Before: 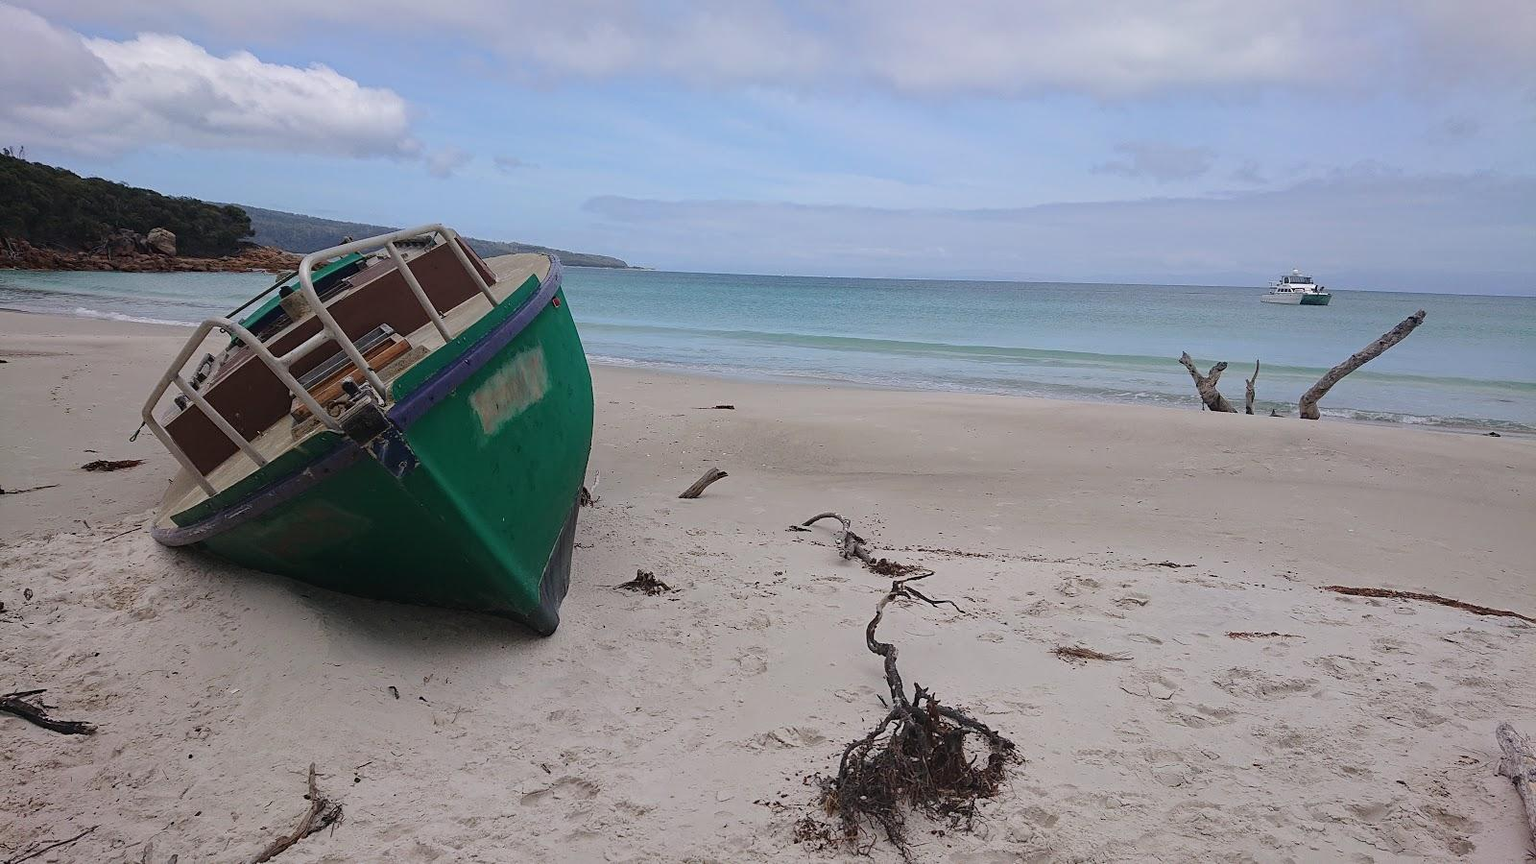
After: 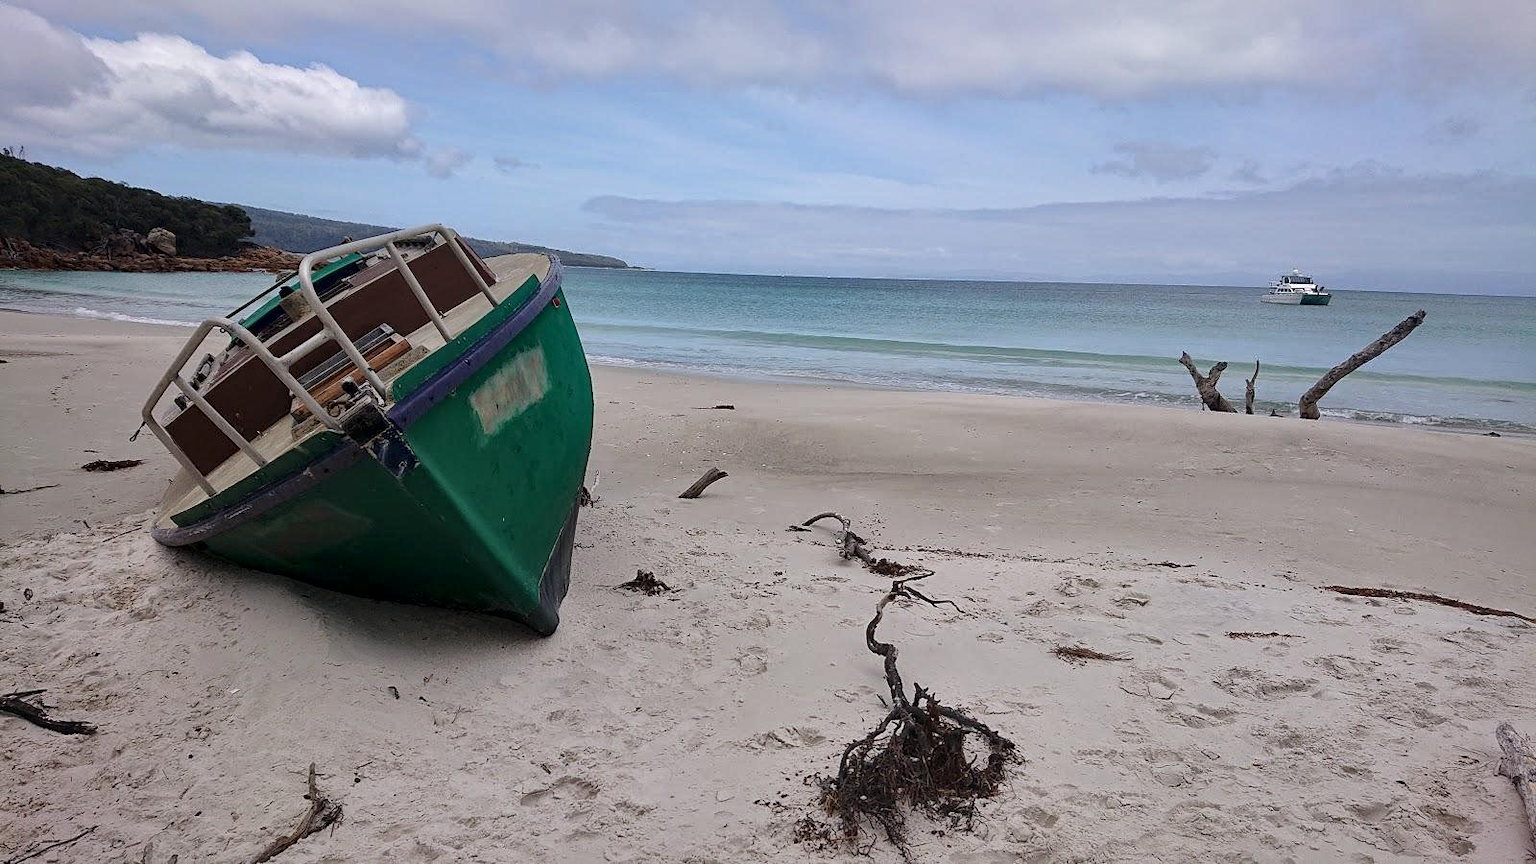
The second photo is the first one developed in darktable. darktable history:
local contrast: mode bilateral grid, contrast 26, coarseness 59, detail 151%, midtone range 0.2
